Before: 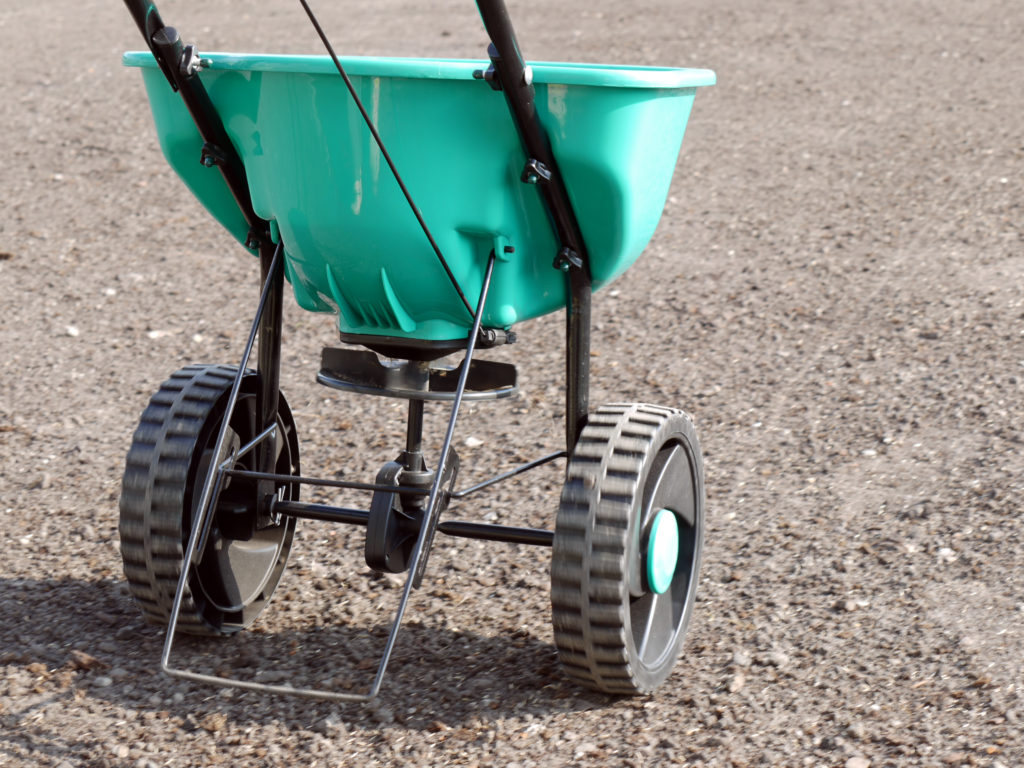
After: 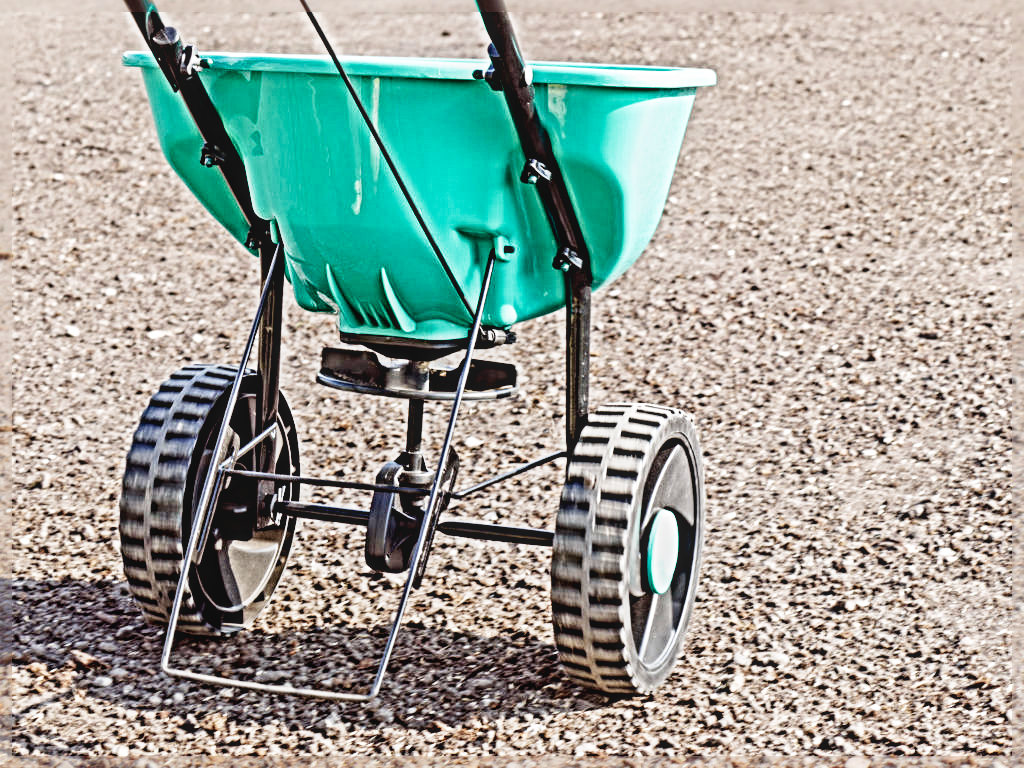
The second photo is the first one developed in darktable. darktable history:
tone equalizer: -8 EV 0.25 EV, -7 EV 0.417 EV, -6 EV 0.417 EV, -5 EV 0.25 EV, -3 EV -0.25 EV, -2 EV -0.417 EV, -1 EV -0.417 EV, +0 EV -0.25 EV, edges refinement/feathering 500, mask exposure compensation -1.57 EV, preserve details guided filter
velvia: on, module defaults
sharpen: radius 6.3, amount 1.8, threshold 0
local contrast: detail 110%
base curve: curves: ch0 [(0, 0) (0.005, 0.002) (0.15, 0.3) (0.4, 0.7) (0.75, 0.95) (1, 1)], preserve colors none
